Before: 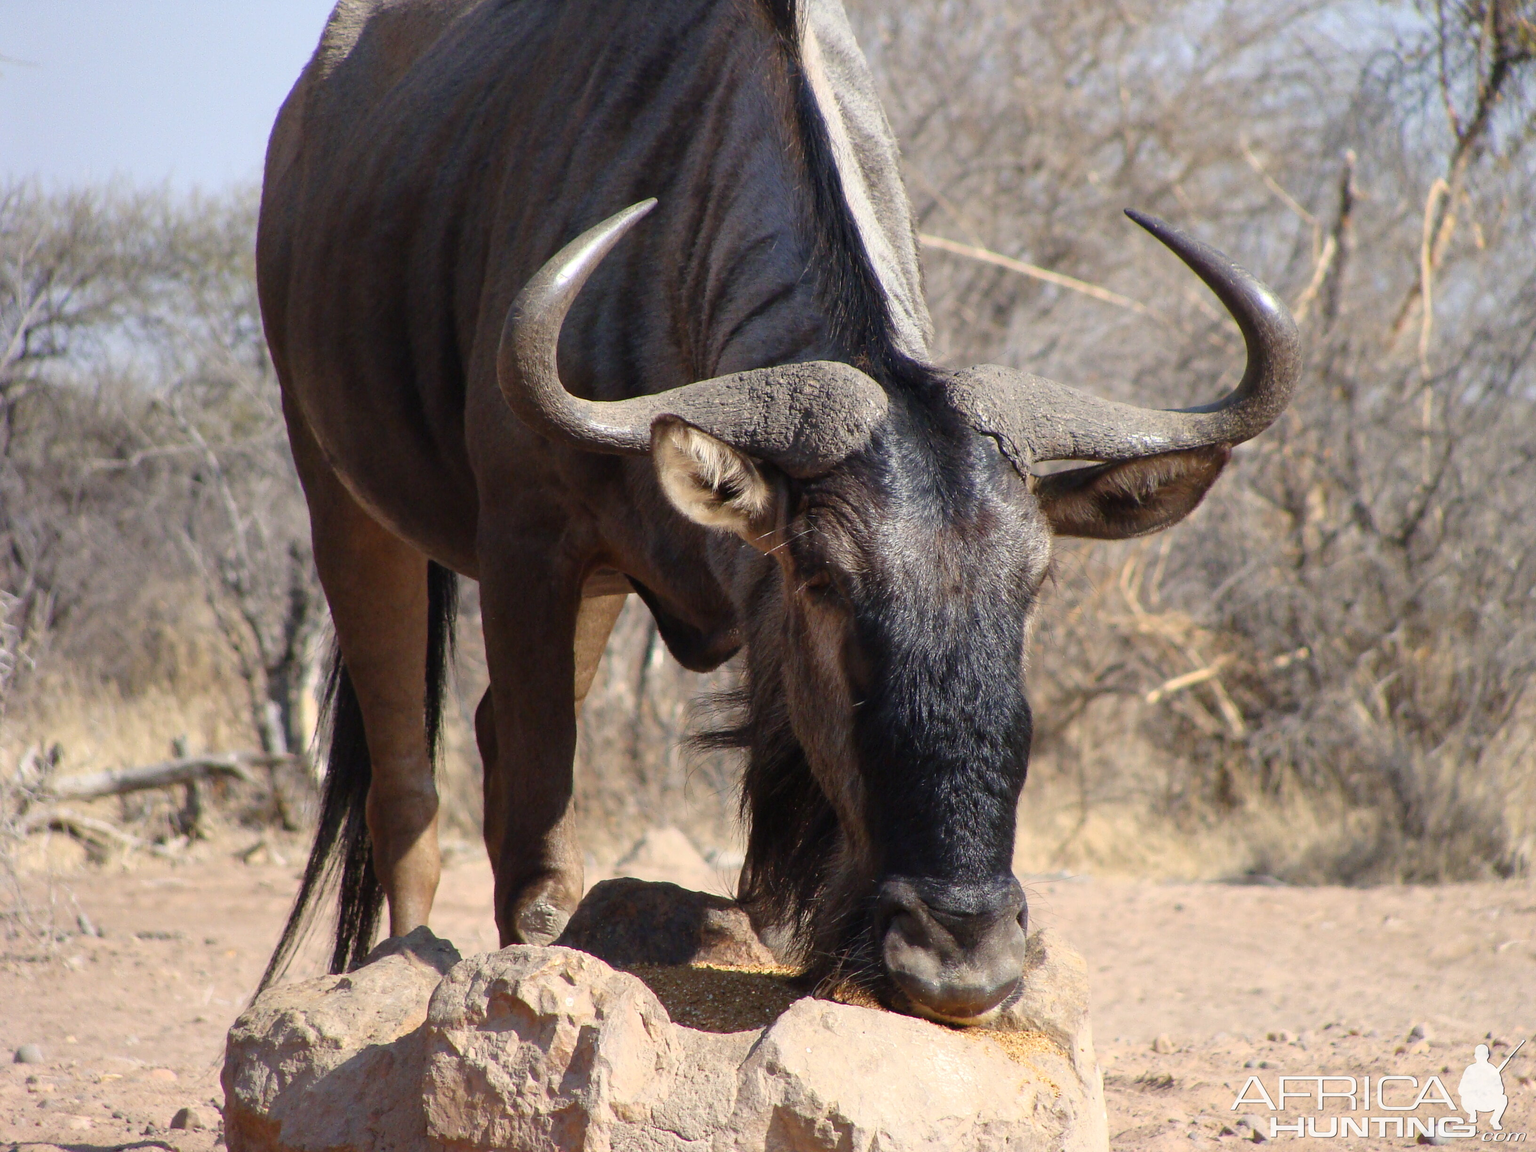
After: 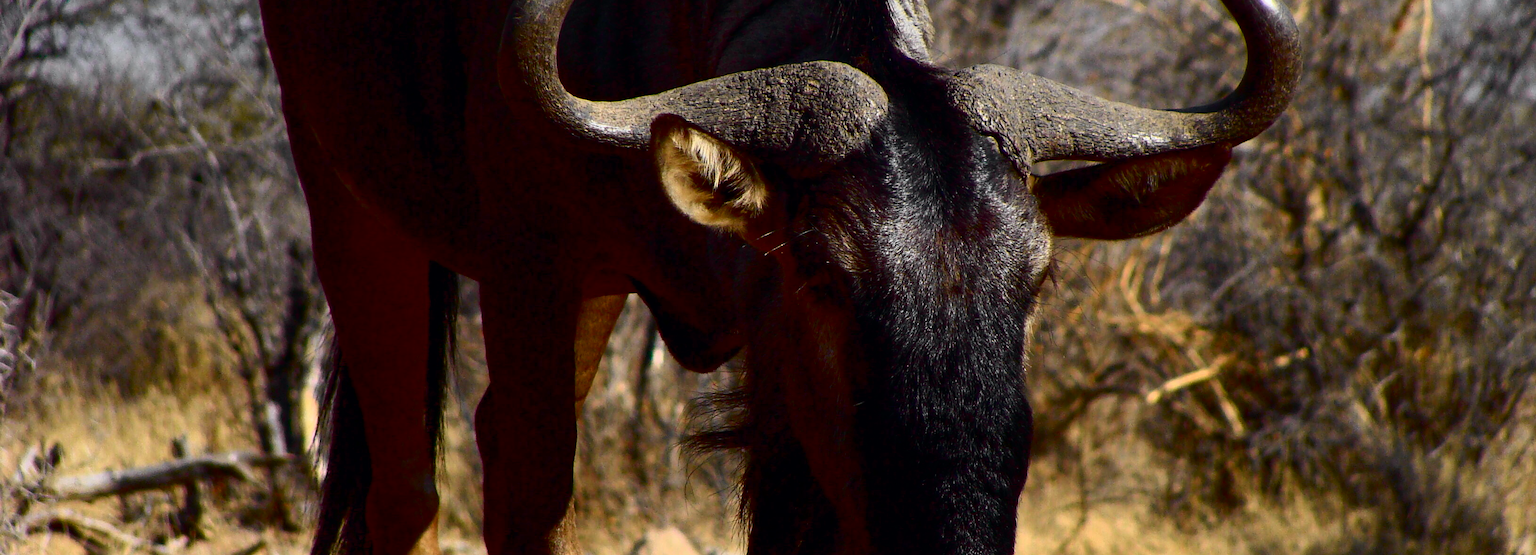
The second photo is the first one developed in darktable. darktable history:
tone curve: curves: ch0 [(0, 0) (0.071, 0.047) (0.266, 0.26) (0.491, 0.552) (0.753, 0.818) (1, 0.983)]; ch1 [(0, 0) (0.346, 0.307) (0.408, 0.369) (0.463, 0.443) (0.482, 0.493) (0.502, 0.5) (0.517, 0.518) (0.55, 0.573) (0.597, 0.641) (0.651, 0.709) (1, 1)]; ch2 [(0, 0) (0.346, 0.34) (0.434, 0.46) (0.485, 0.494) (0.5, 0.494) (0.517, 0.506) (0.535, 0.545) (0.583, 0.634) (0.625, 0.686) (1, 1)], color space Lab, independent channels, preserve colors none
crop and rotate: top 26.085%, bottom 25.68%
contrast brightness saturation: contrast 0.092, brightness -0.584, saturation 0.168
